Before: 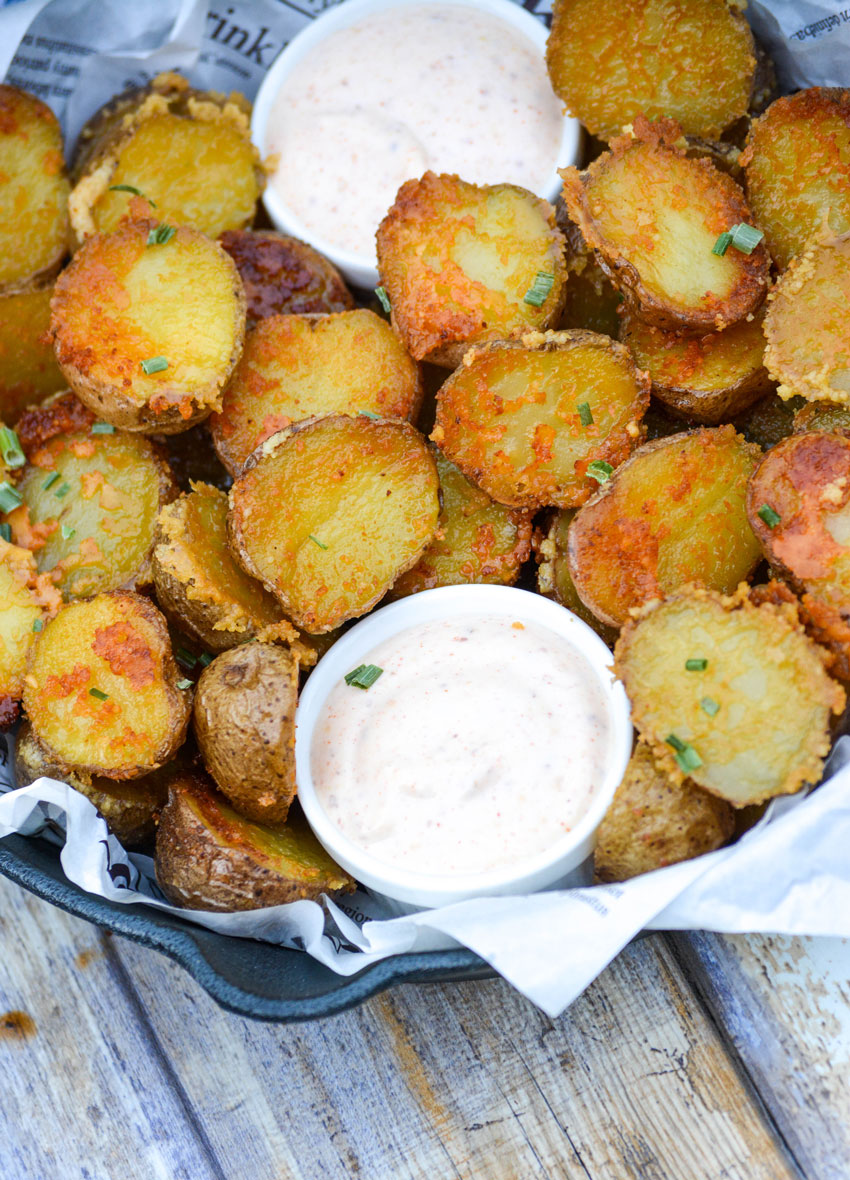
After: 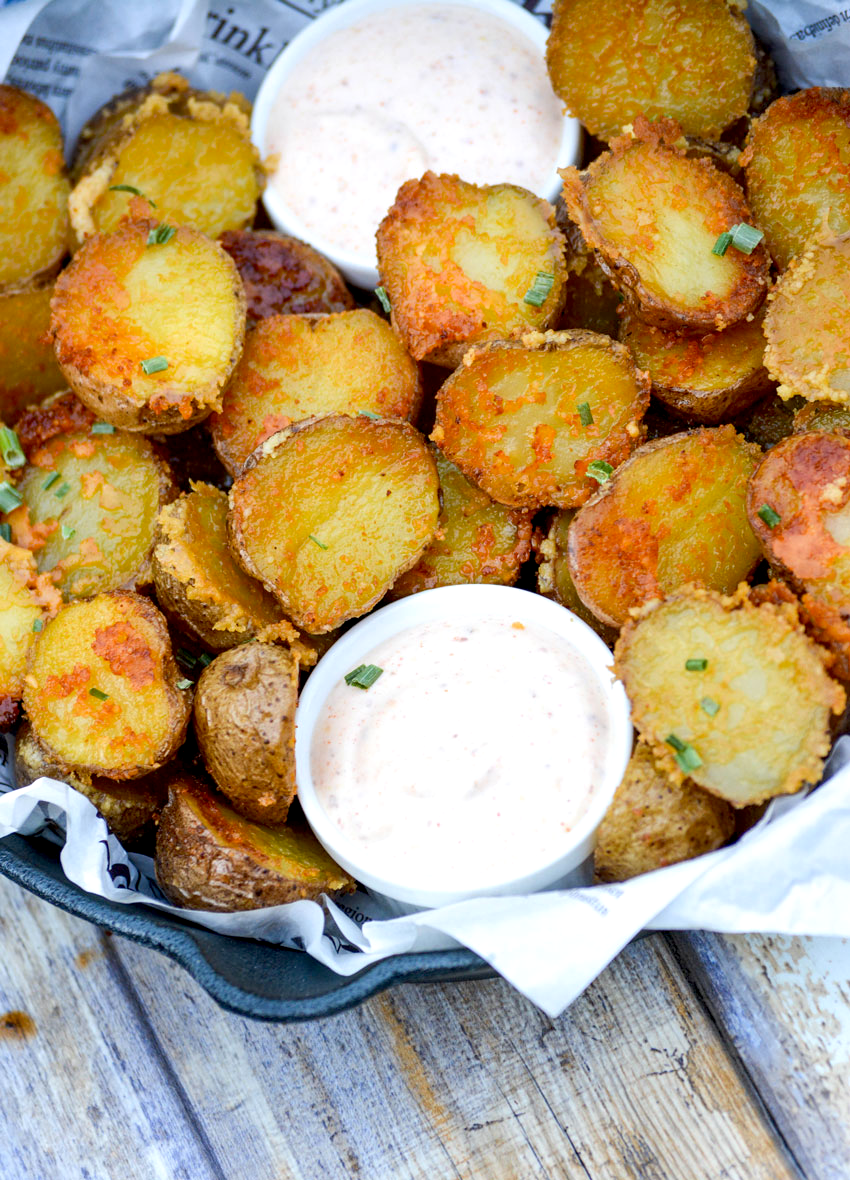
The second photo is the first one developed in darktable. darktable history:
exposure: black level correction 0.009, exposure 0.119 EV, compensate highlight preservation false
